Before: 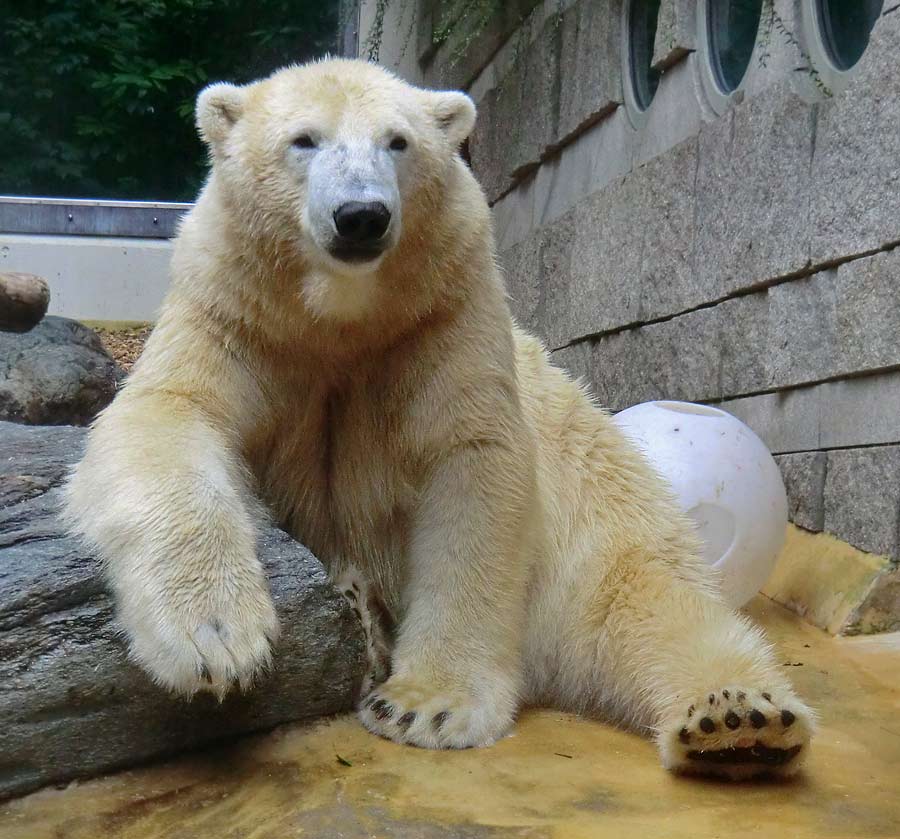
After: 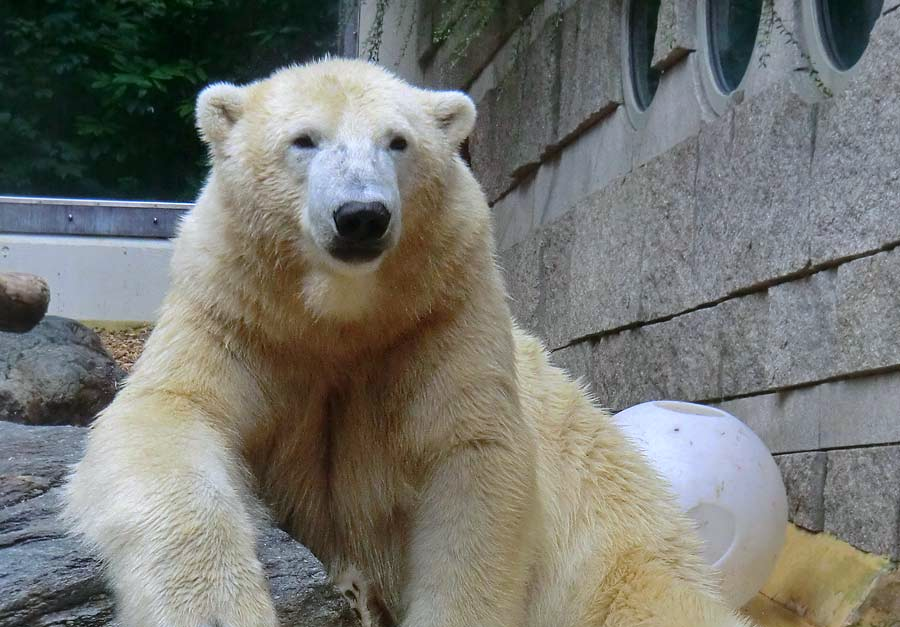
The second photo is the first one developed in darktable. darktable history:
crop: bottom 24.967%
white balance: red 0.983, blue 1.036
